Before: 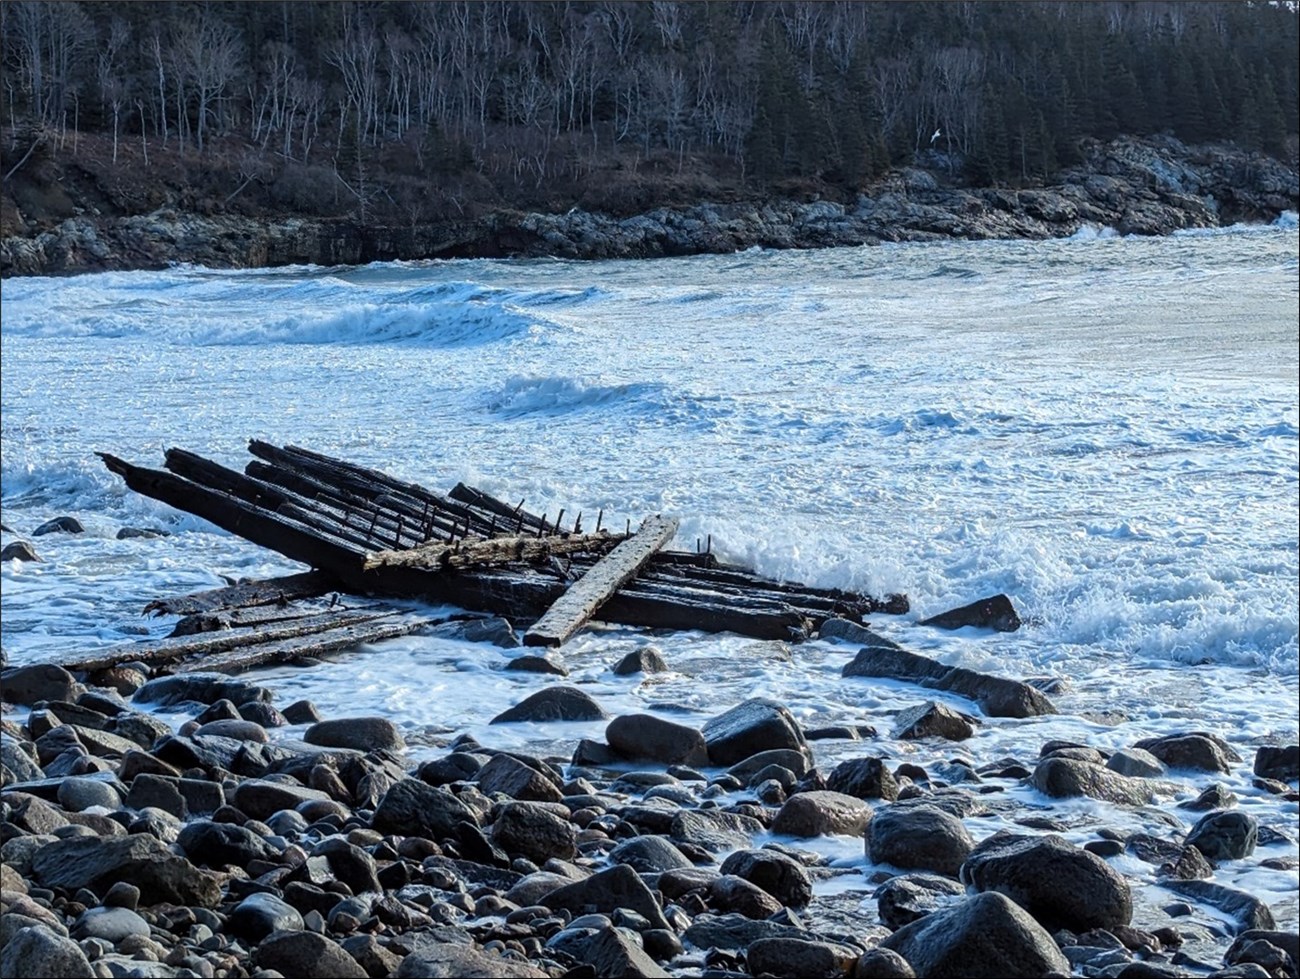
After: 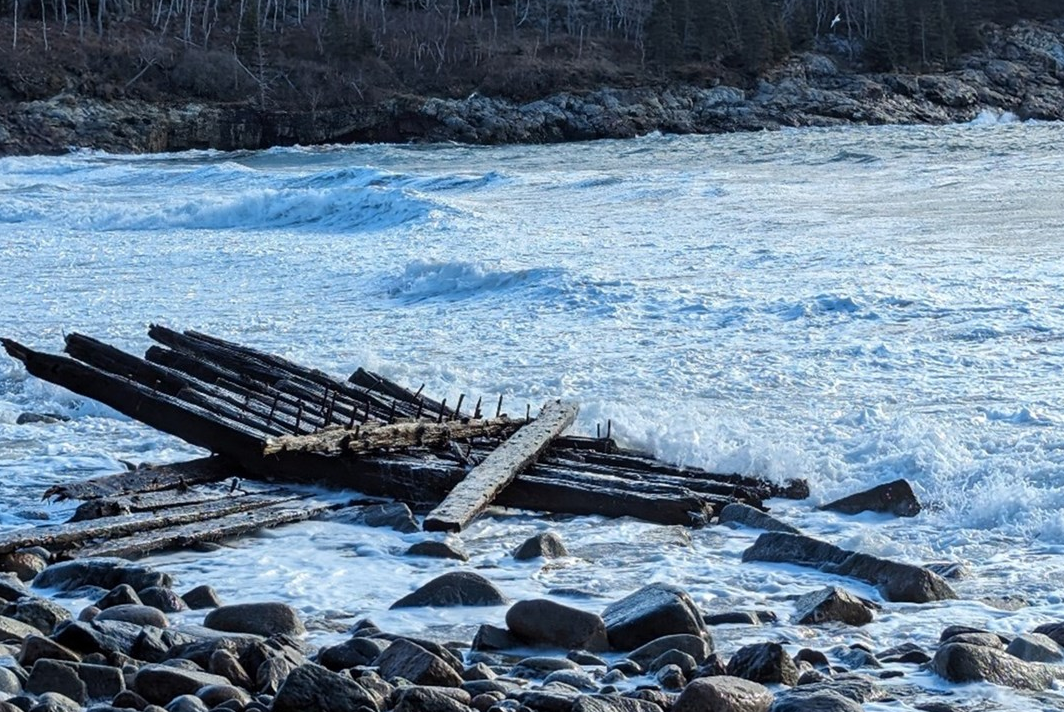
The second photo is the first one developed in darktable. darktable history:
crop: left 7.766%, top 11.827%, right 10.388%, bottom 15.434%
